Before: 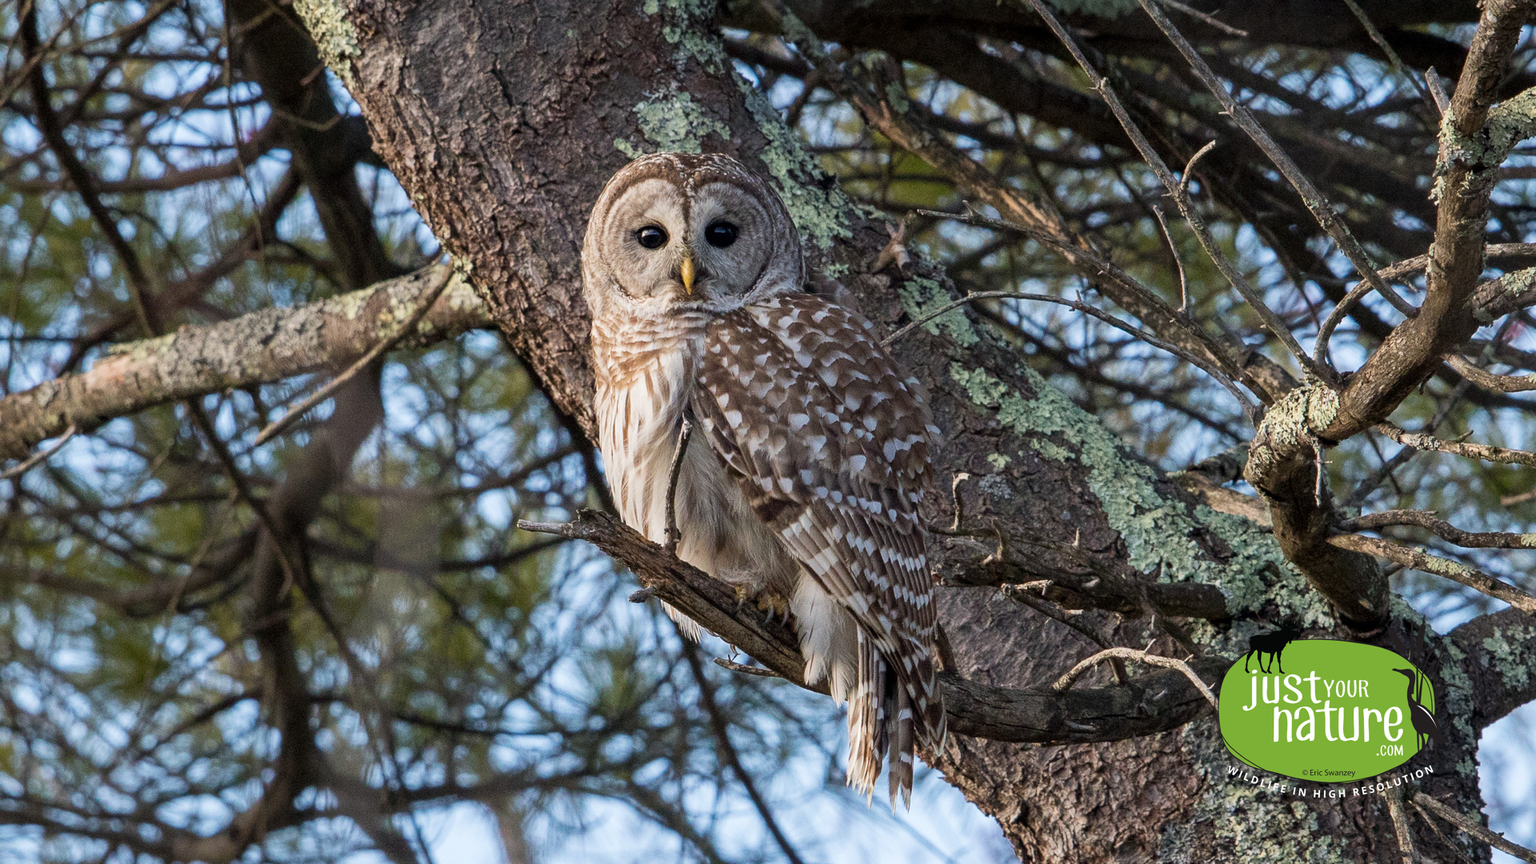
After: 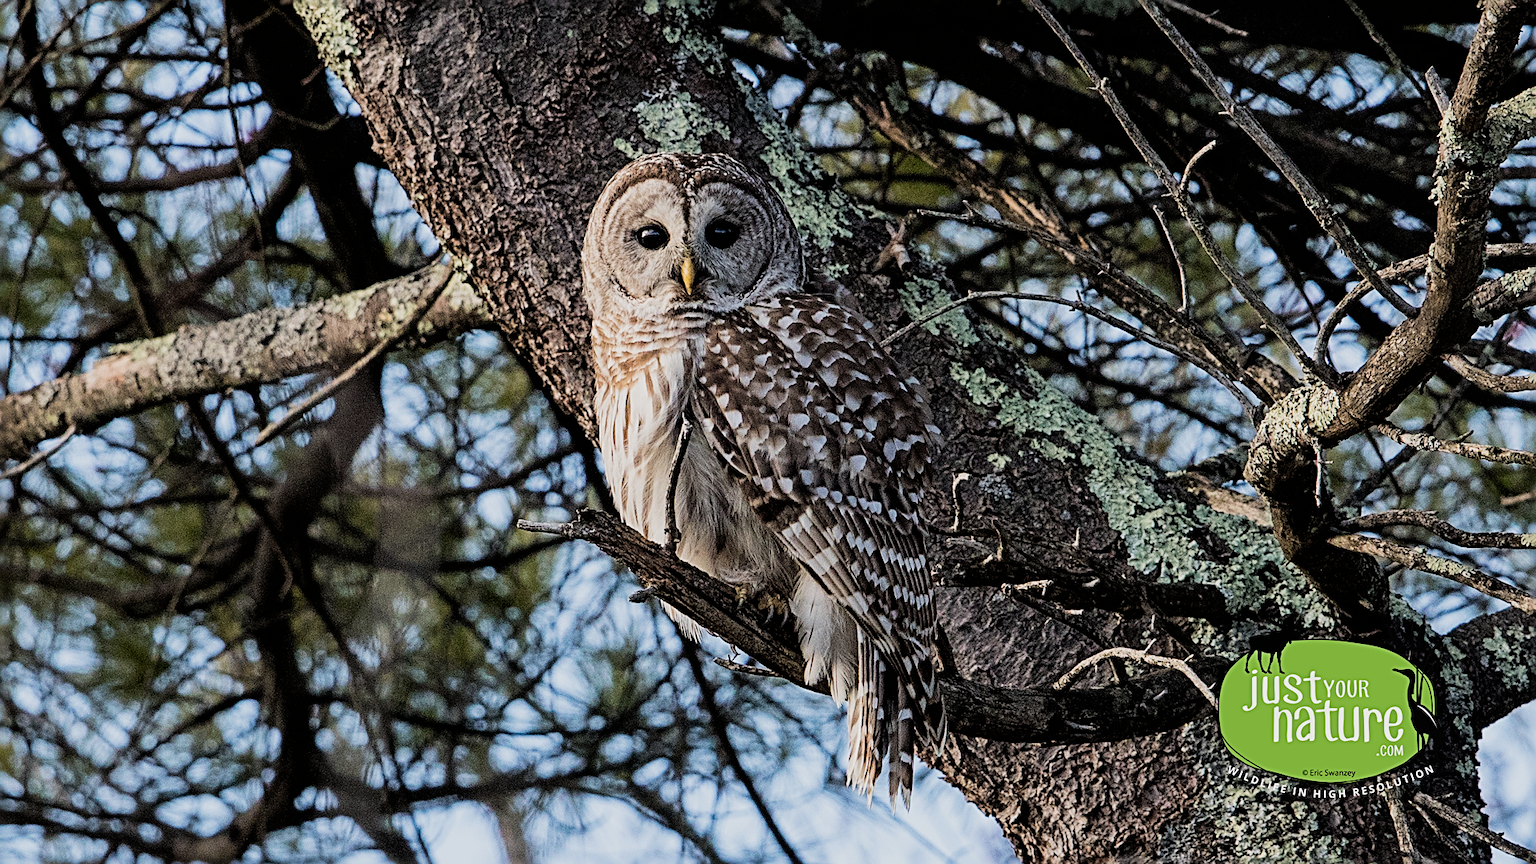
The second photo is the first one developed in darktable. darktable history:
white balance: emerald 1
filmic rgb: black relative exposure -5 EV, hardness 2.88, contrast 1.3, highlights saturation mix -30%
sharpen: radius 2.817, amount 0.715
